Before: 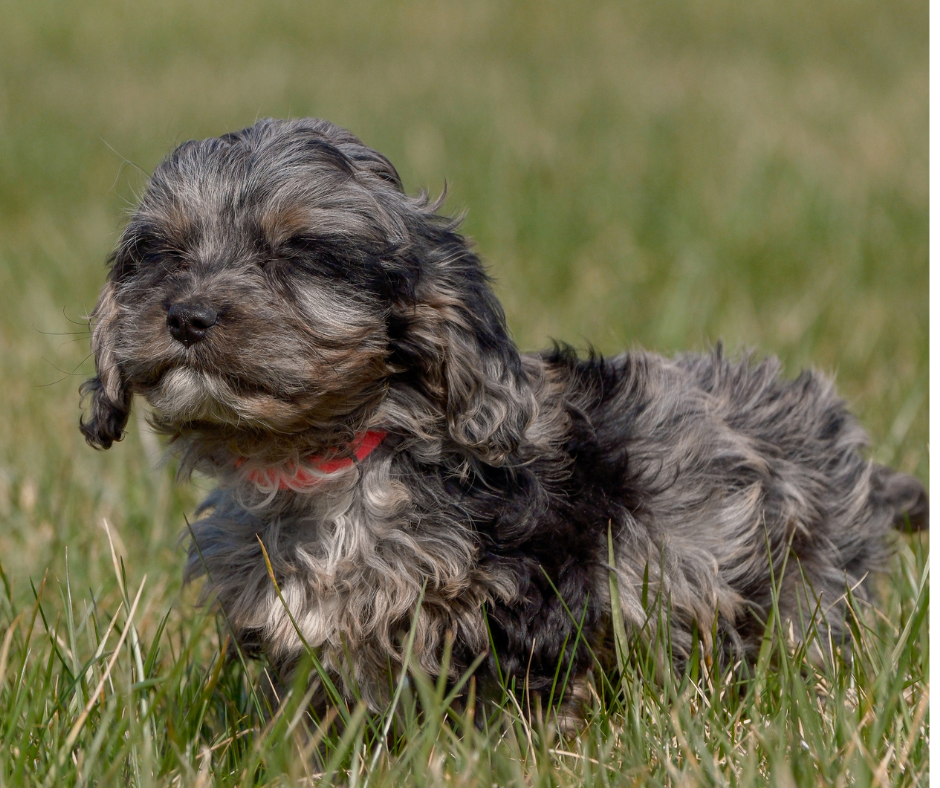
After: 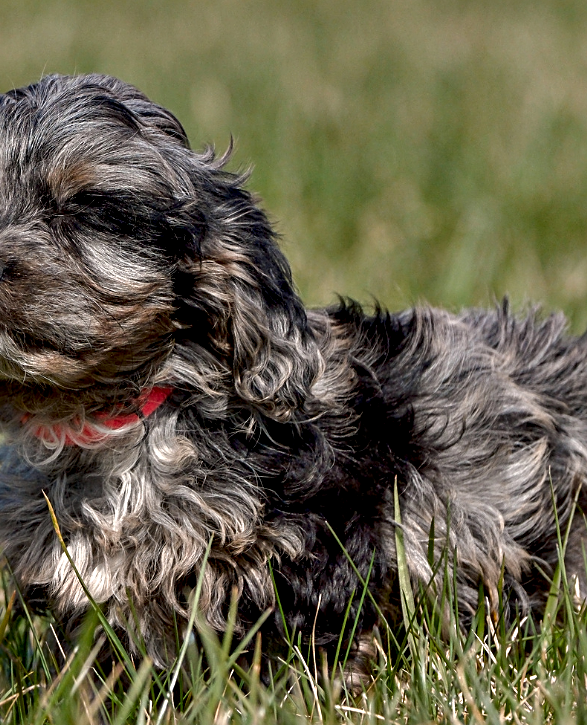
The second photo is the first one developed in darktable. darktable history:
crop and rotate: left 22.838%, top 5.626%, right 14.683%, bottom 2.332%
contrast equalizer: octaves 7, y [[0.6 ×6], [0.55 ×6], [0 ×6], [0 ×6], [0 ×6]]
sharpen: on, module defaults
